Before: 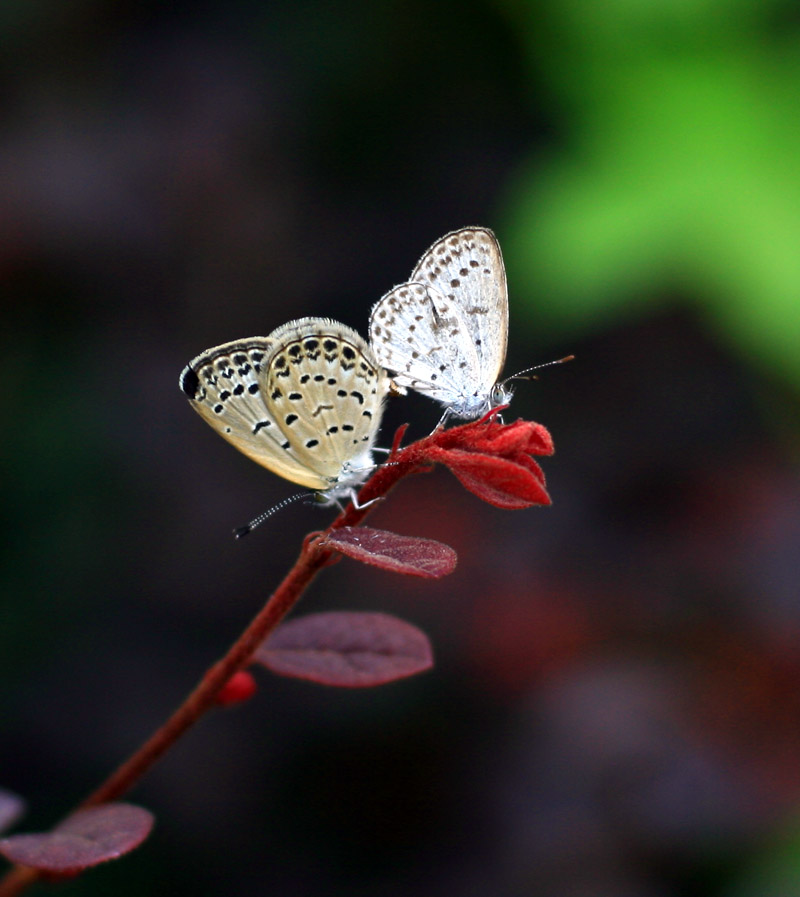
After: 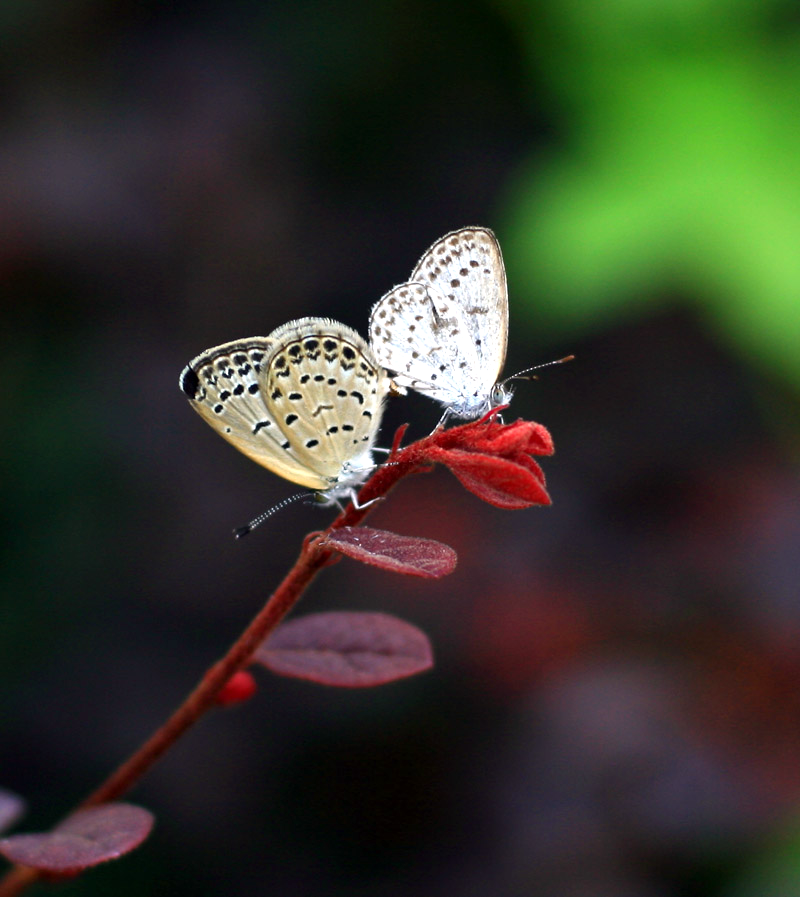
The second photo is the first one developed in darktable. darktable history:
exposure: exposure 0.602 EV, compensate exposure bias true, compensate highlight preservation false
